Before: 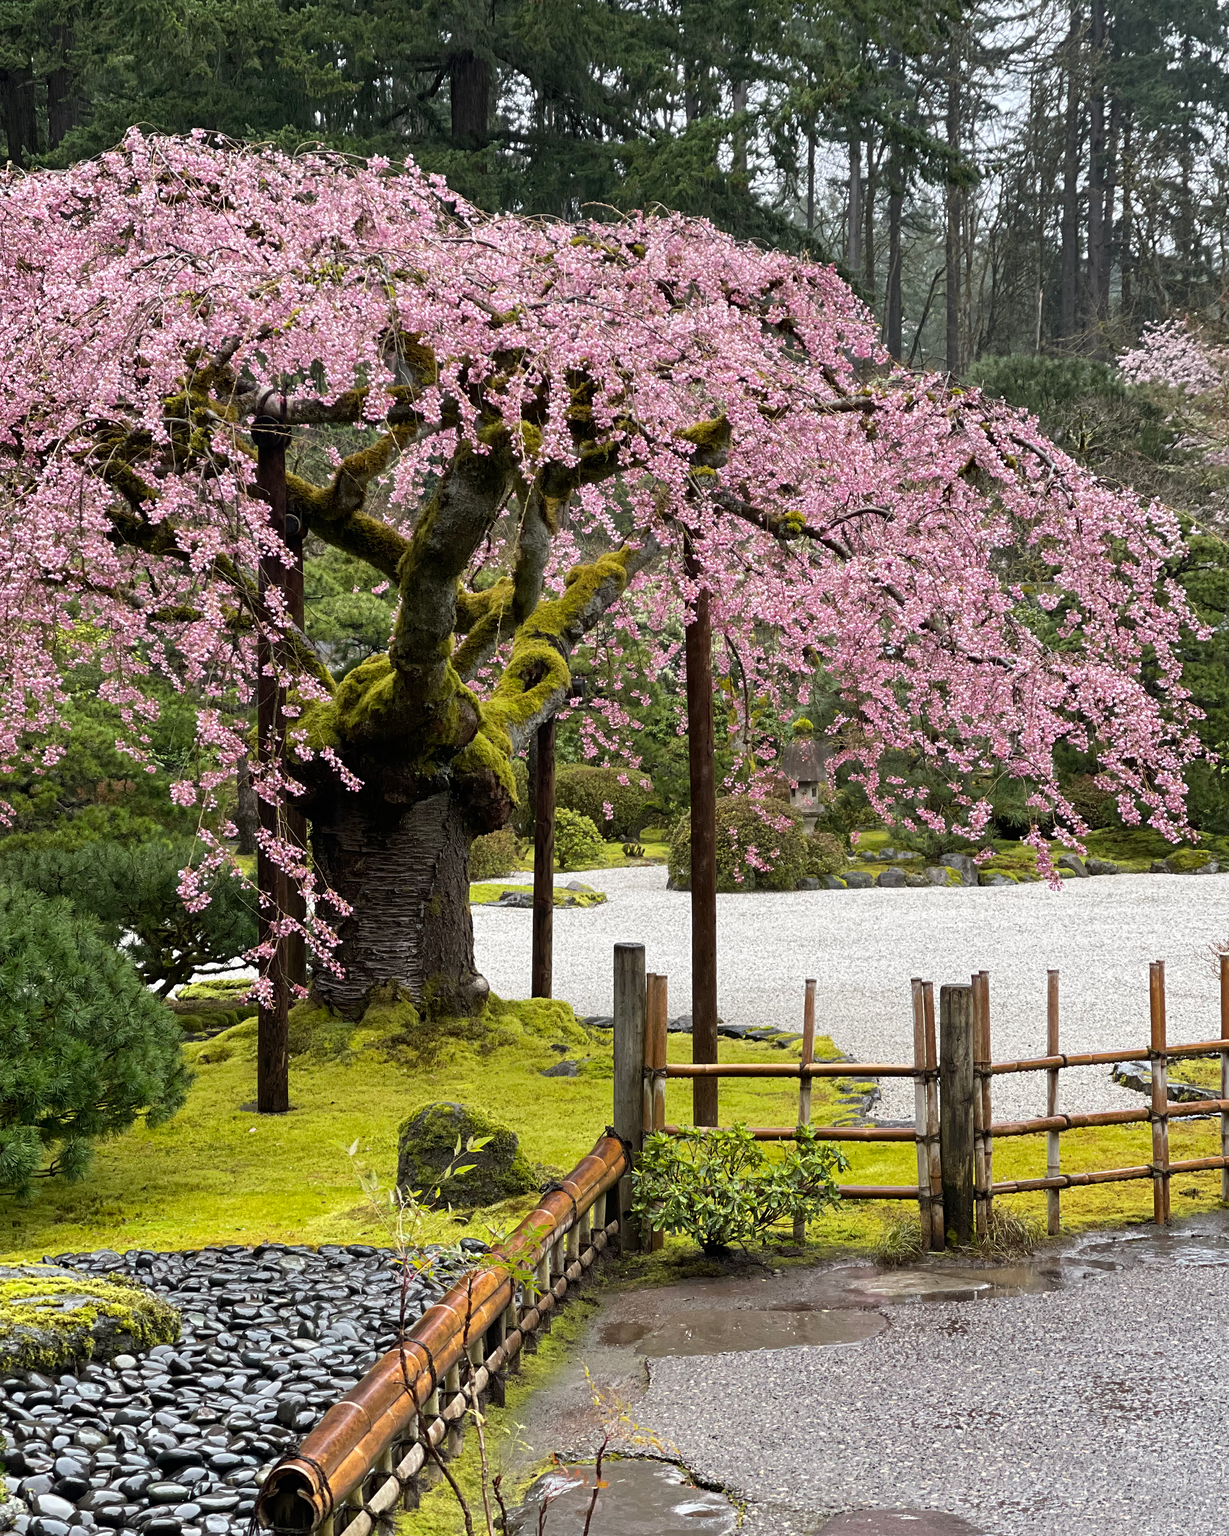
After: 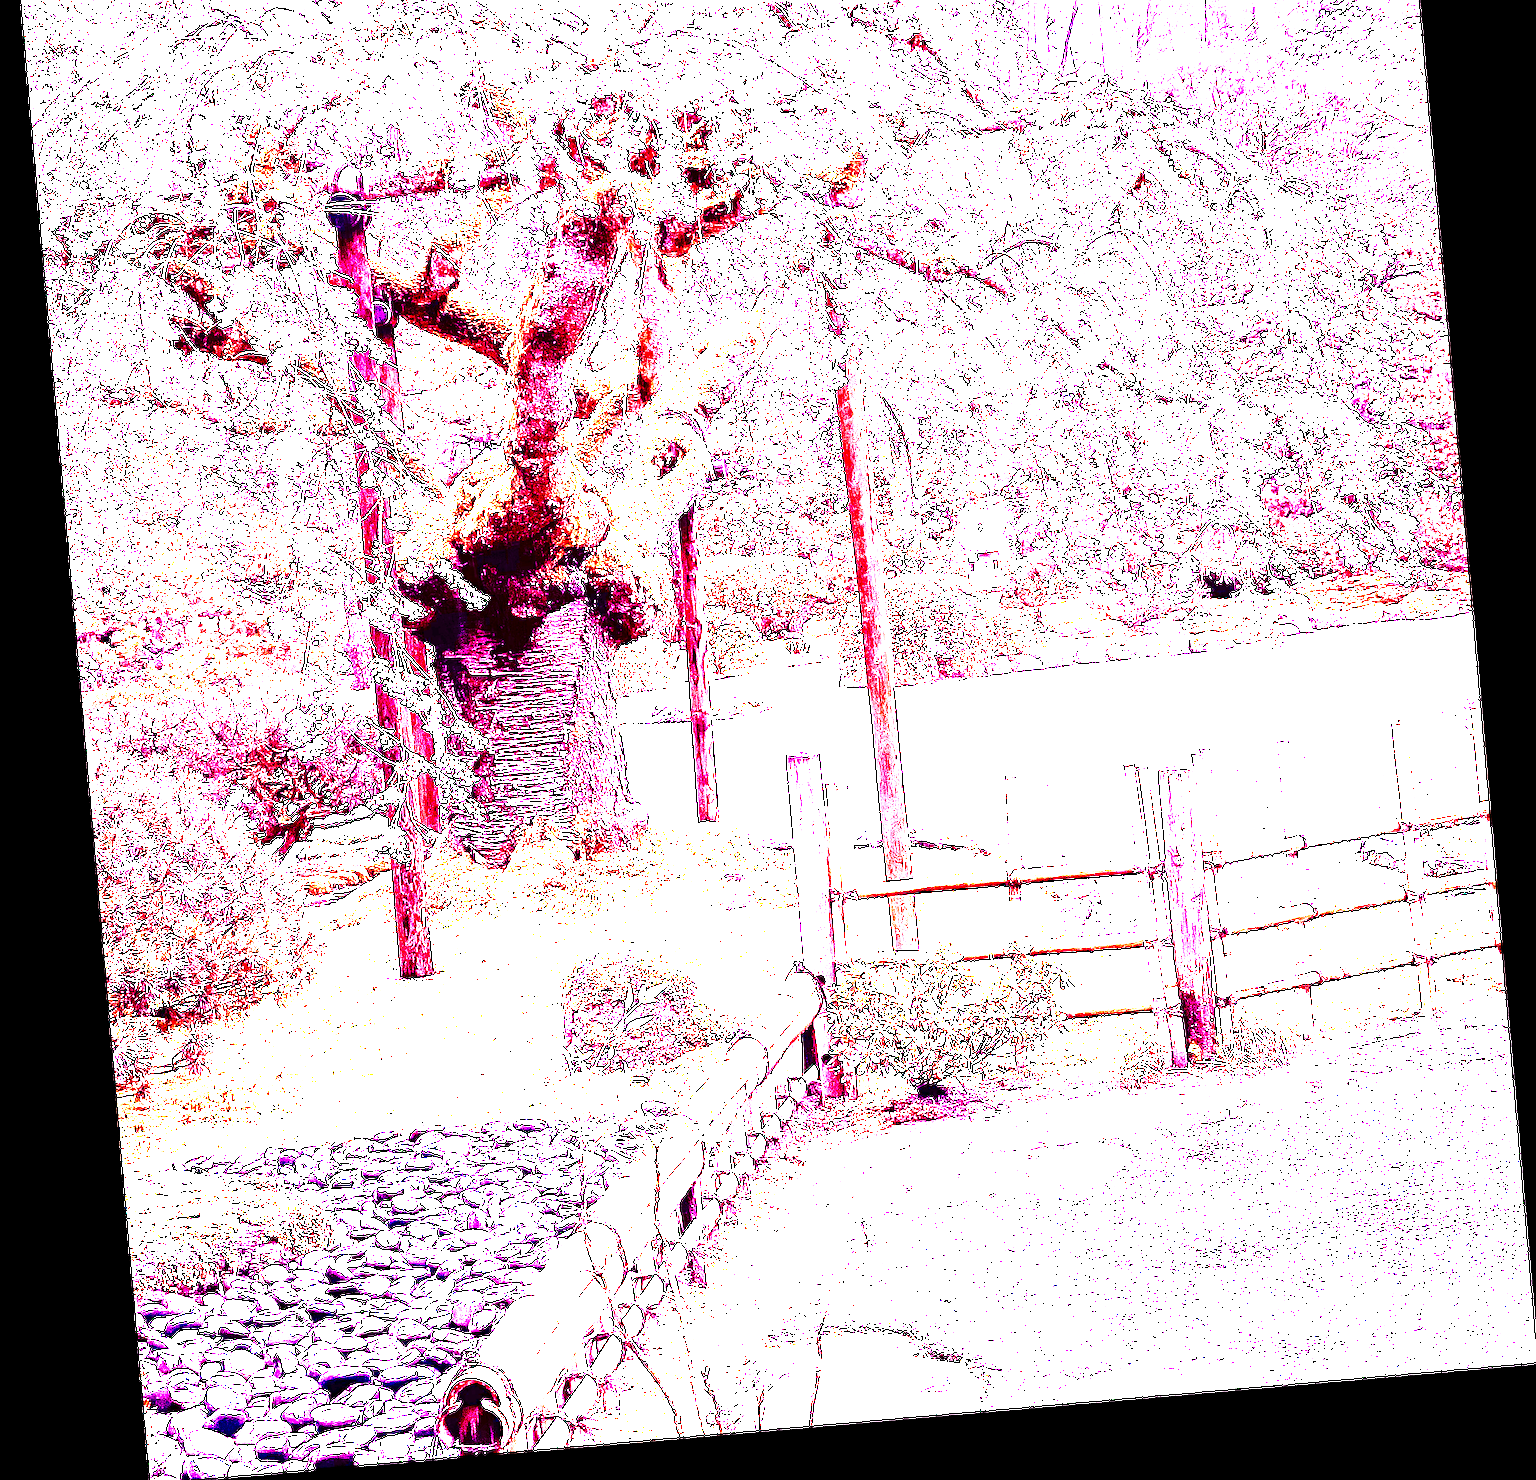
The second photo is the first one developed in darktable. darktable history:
tone curve: curves: ch0 [(0, 0) (0.003, 0.005) (0.011, 0.013) (0.025, 0.027) (0.044, 0.044) (0.069, 0.06) (0.1, 0.081) (0.136, 0.114) (0.177, 0.16) (0.224, 0.211) (0.277, 0.277) (0.335, 0.354) (0.399, 0.435) (0.468, 0.538) (0.543, 0.626) (0.623, 0.708) (0.709, 0.789) (0.801, 0.867) (0.898, 0.935) (1, 1)], preserve colors none
crop and rotate: top 19.998%
contrast brightness saturation: contrast 0.09, brightness -0.59, saturation 0.17
white balance: red 8, blue 8
sharpen: on, module defaults
exposure: black level correction 0, exposure 1.675 EV, compensate exposure bias true, compensate highlight preservation false
rotate and perspective: rotation -4.98°, automatic cropping off
